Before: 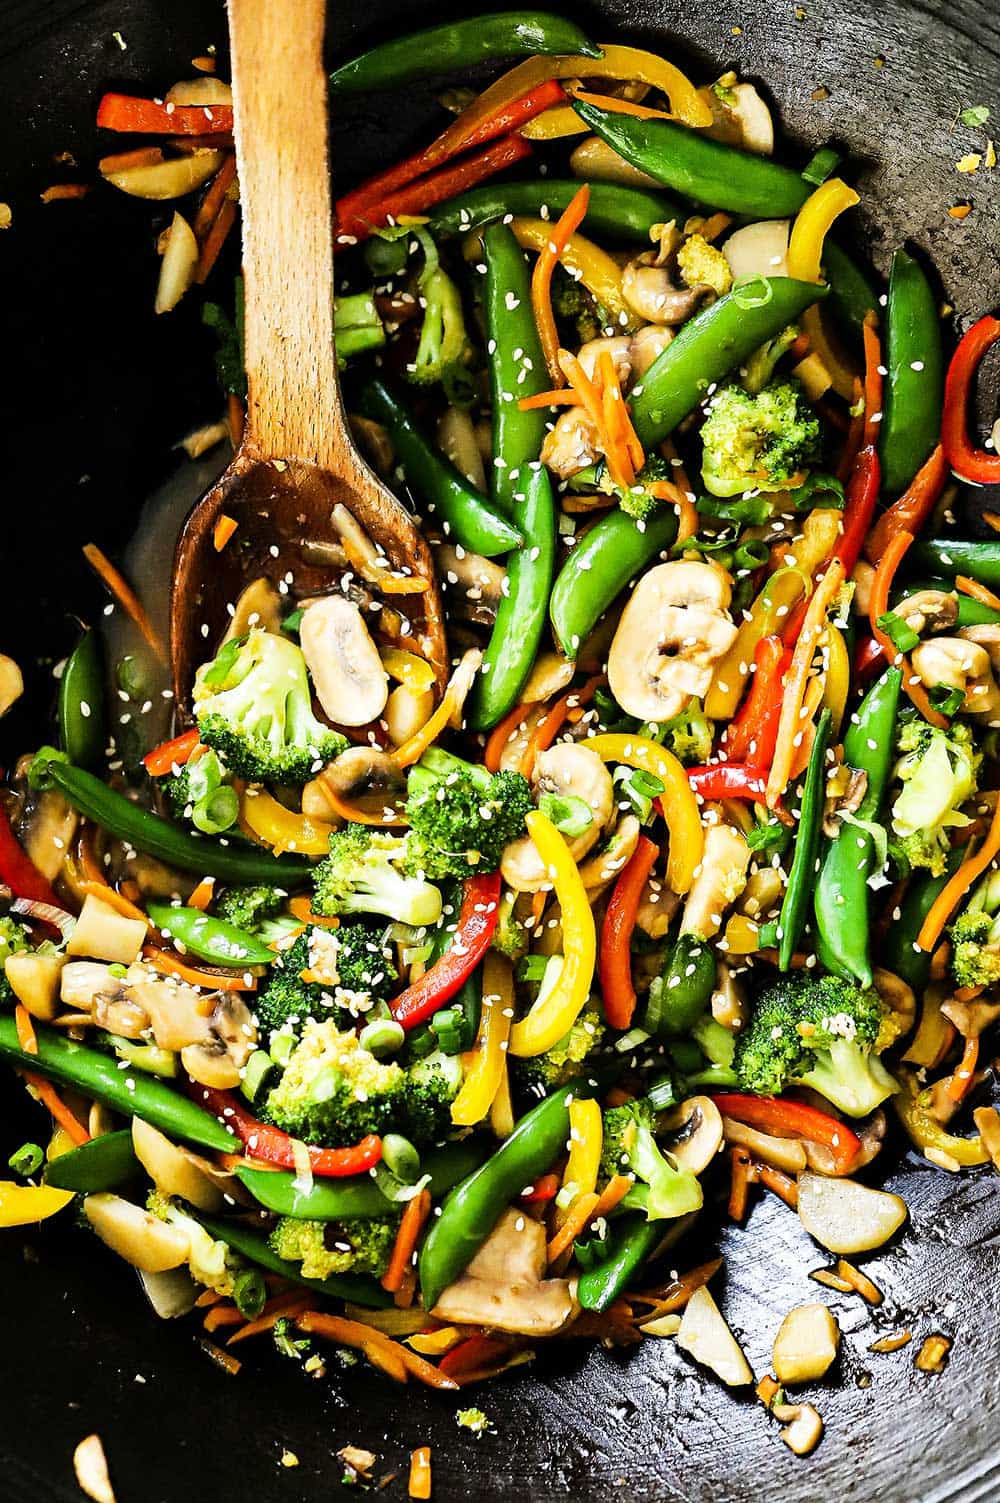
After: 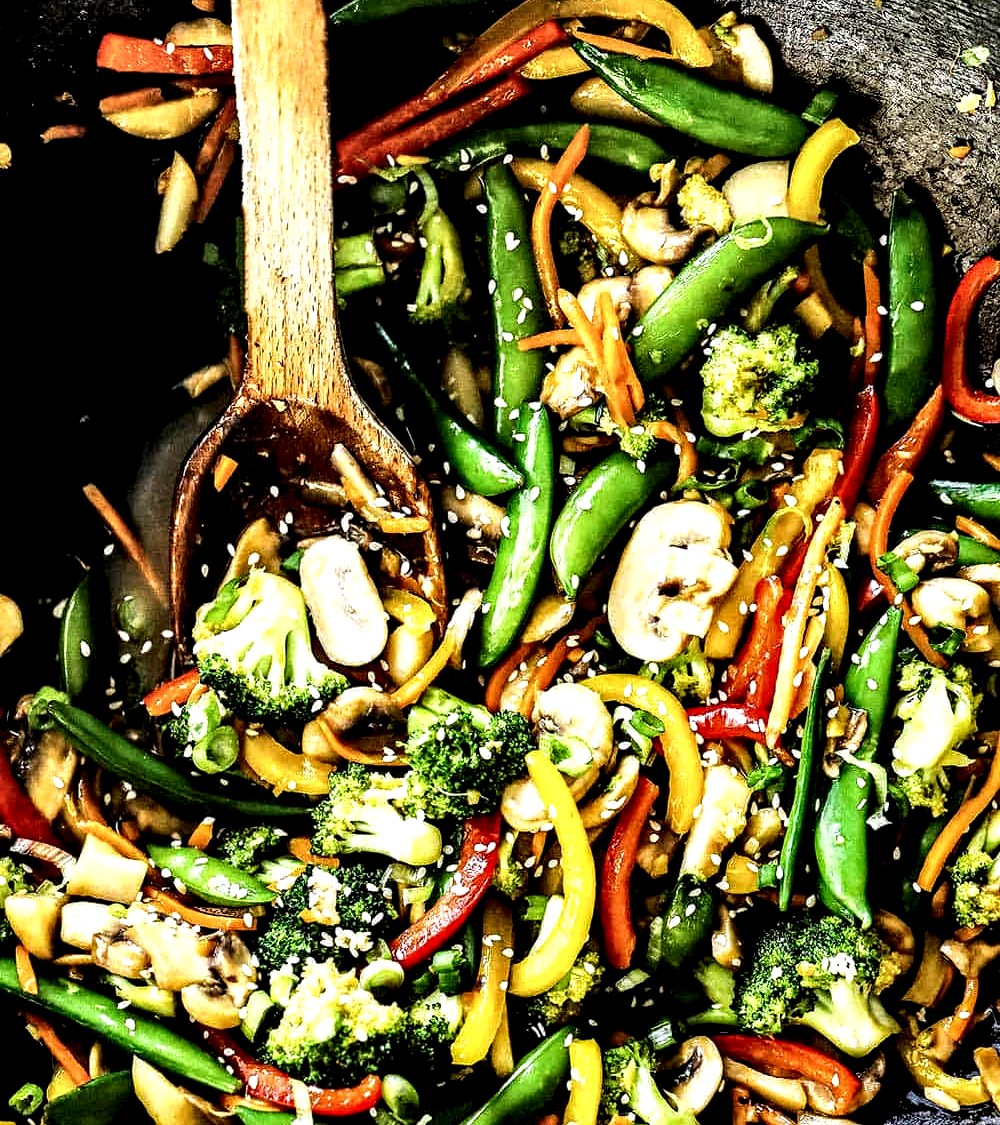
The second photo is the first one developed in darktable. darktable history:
local contrast: shadows 190%, detail 226%
crop: top 4.014%, bottom 21.072%
